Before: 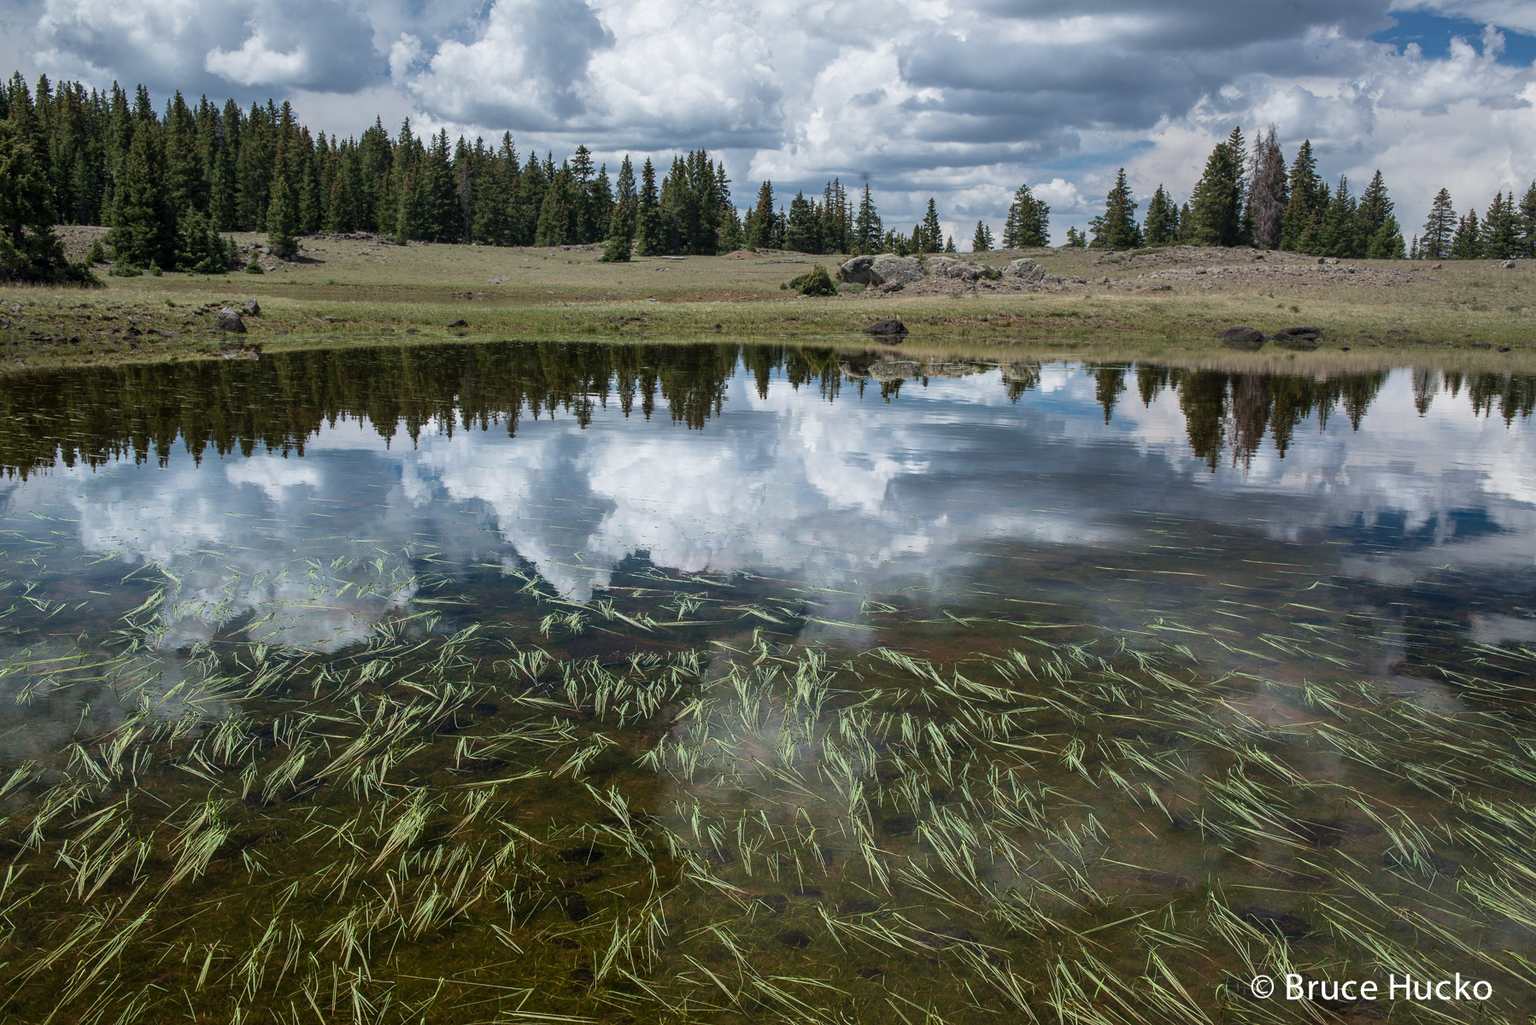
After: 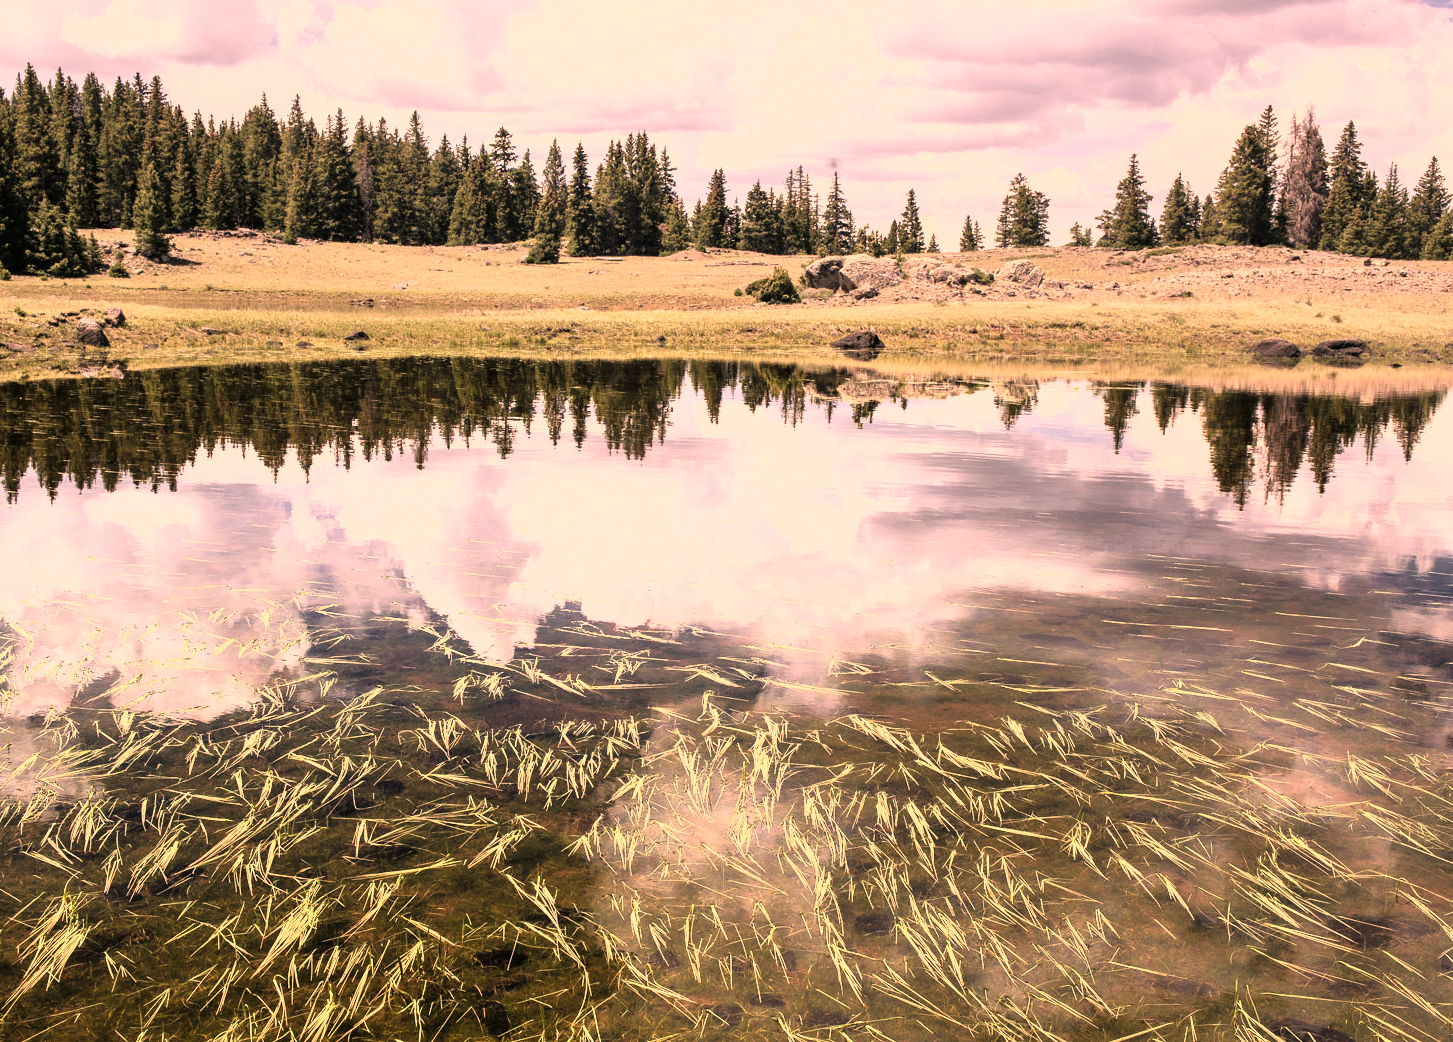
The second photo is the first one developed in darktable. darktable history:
color correction: highlights a* 39.21, highlights b* 39.71, saturation 0.692
exposure: black level correction -0.002, exposure 0.539 EV, compensate highlight preservation false
contrast brightness saturation: brightness -0.086
levels: white 99.92%
crop: left 9.965%, top 3.591%, right 9.204%, bottom 9.554%
base curve: curves: ch0 [(0, 0) (0.012, 0.01) (0.073, 0.168) (0.31, 0.711) (0.645, 0.957) (1, 1)]
